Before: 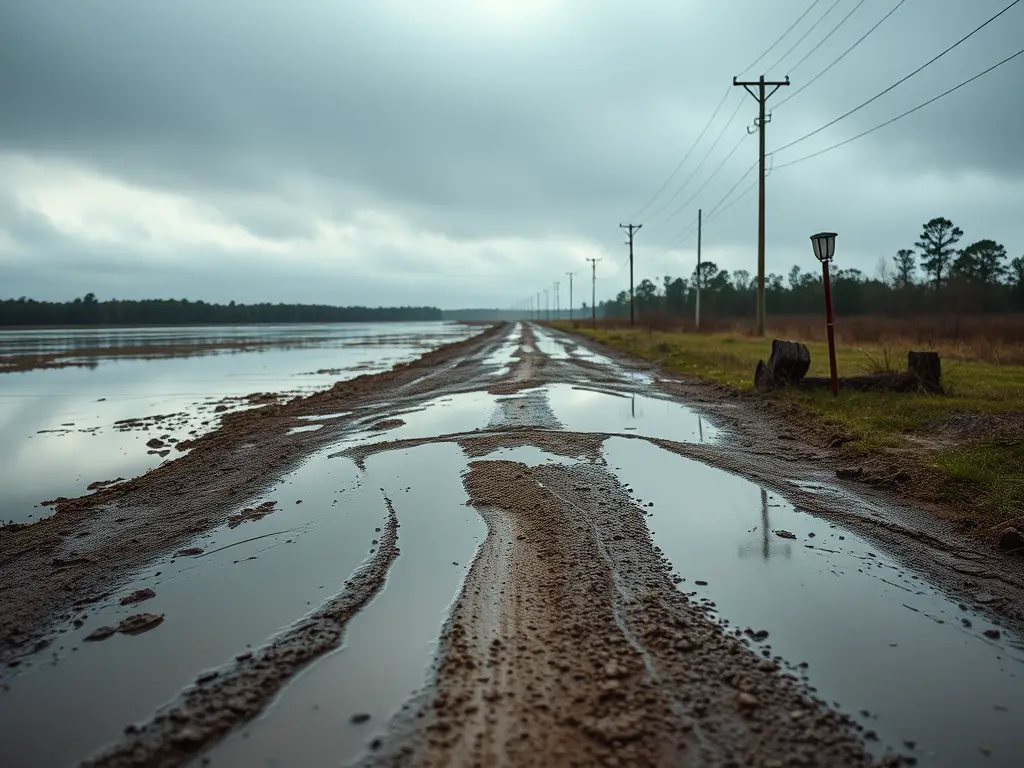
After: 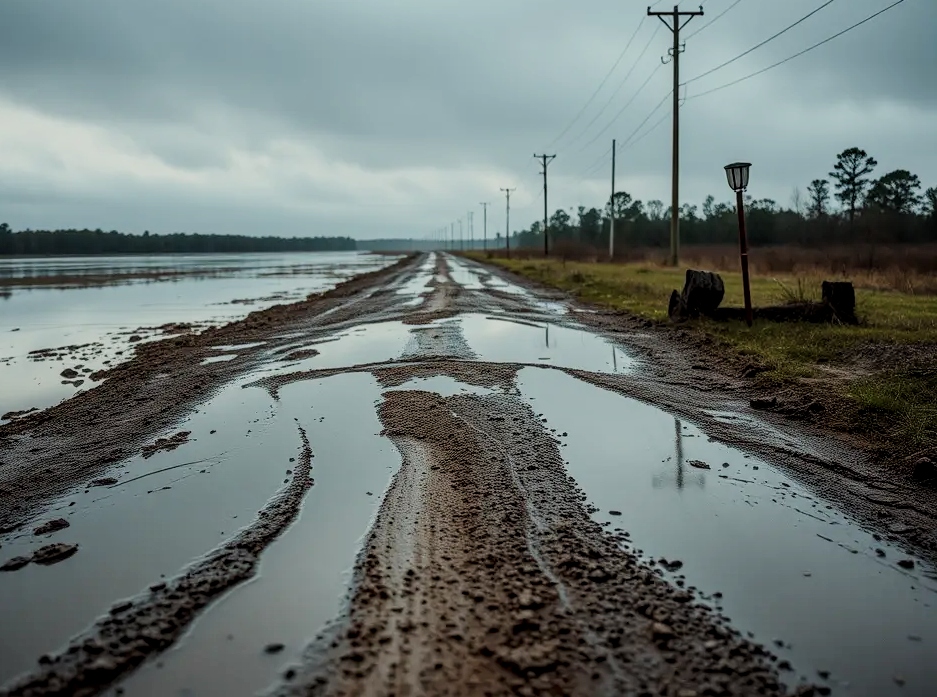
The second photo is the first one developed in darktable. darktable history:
local contrast: on, module defaults
filmic rgb: black relative exposure -7.84 EV, white relative exposure 4.32 EV, hardness 3.84
crop and rotate: left 8.449%, top 9.123%
